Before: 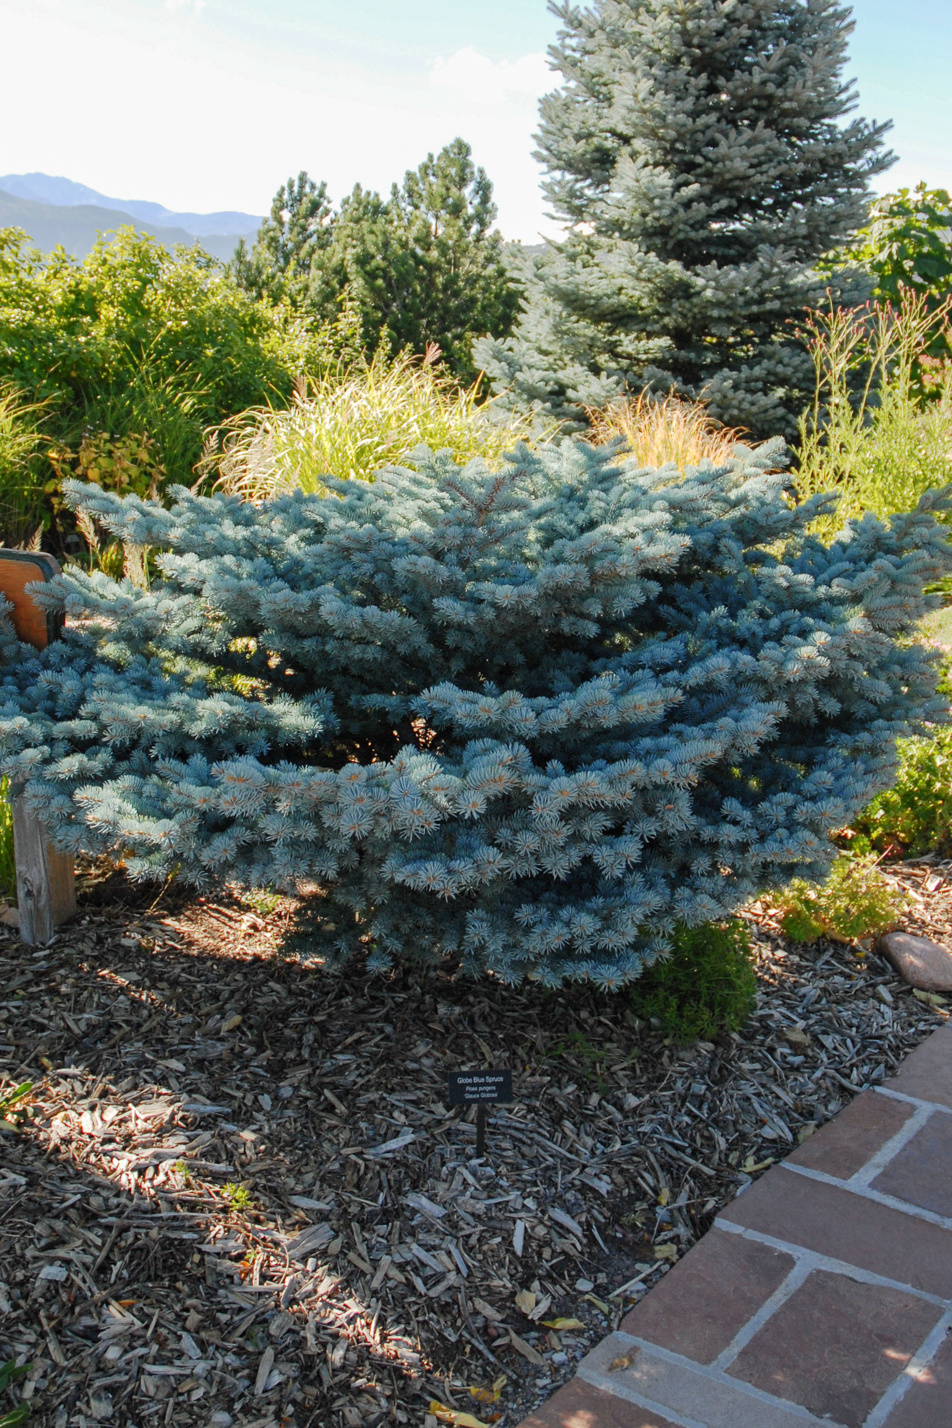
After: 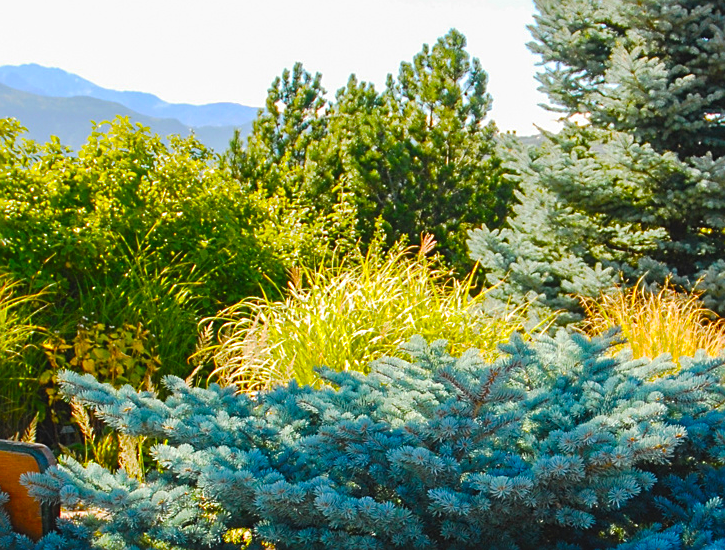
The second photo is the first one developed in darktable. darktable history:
sharpen: on, module defaults
color balance rgb: power › luminance -3.596%, power › hue 138.97°, global offset › luminance 0.674%, perceptual saturation grading › global saturation 40.983%, global vibrance 50.847%
crop: left 0.552%, top 7.643%, right 23.205%, bottom 53.772%
